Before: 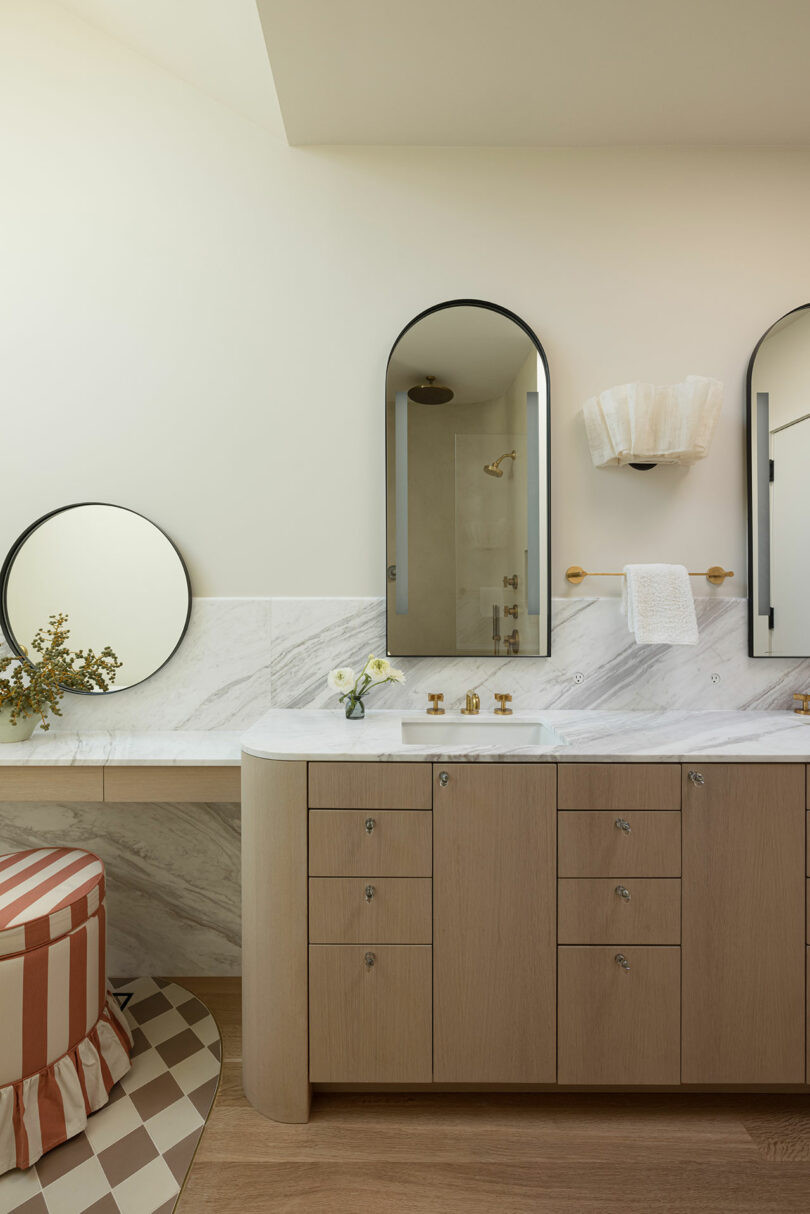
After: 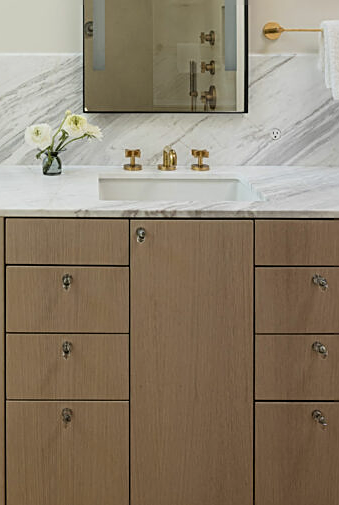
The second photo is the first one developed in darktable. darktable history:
crop: left 37.487%, top 44.884%, right 20.565%, bottom 13.51%
filmic rgb: middle gray luminance 18.43%, black relative exposure -11.45 EV, white relative exposure 2.6 EV, target black luminance 0%, hardness 8.37, latitude 98.24%, contrast 1.083, shadows ↔ highlights balance 0.495%
sharpen: on, module defaults
